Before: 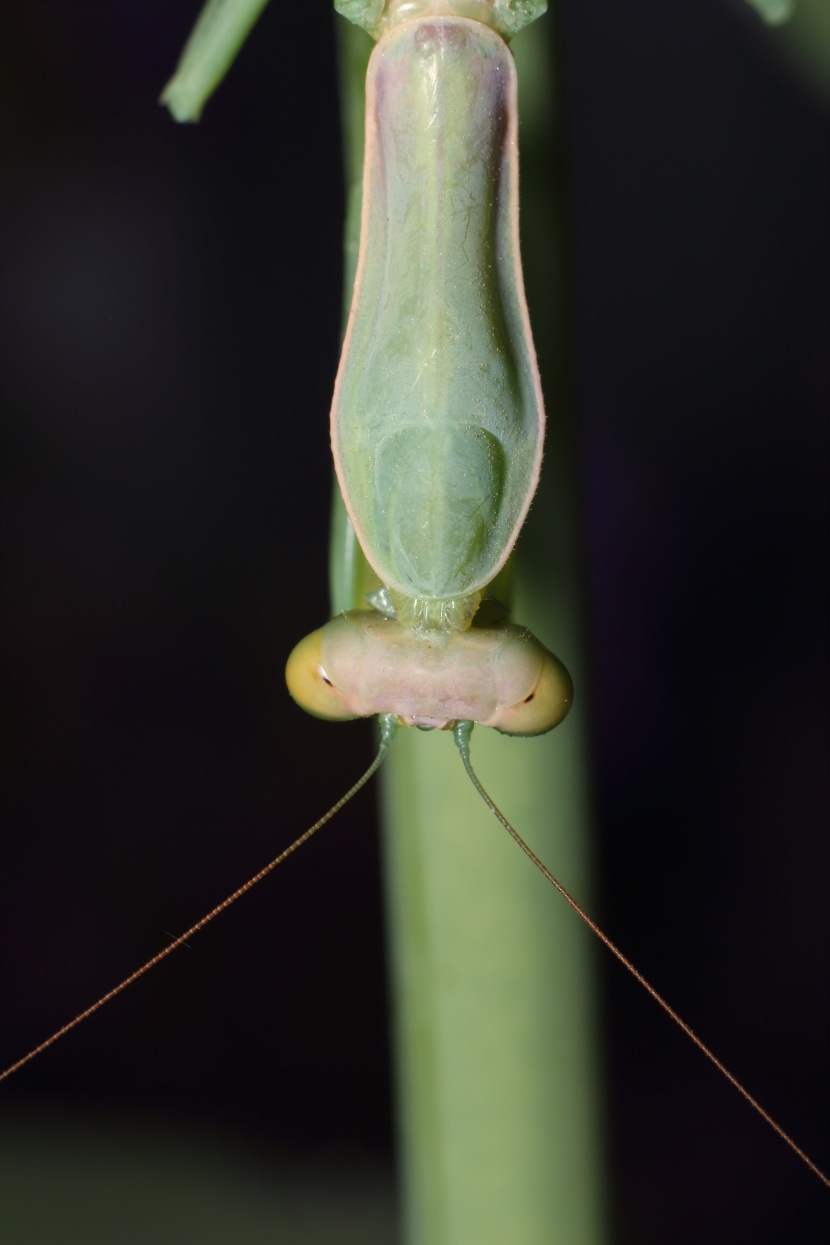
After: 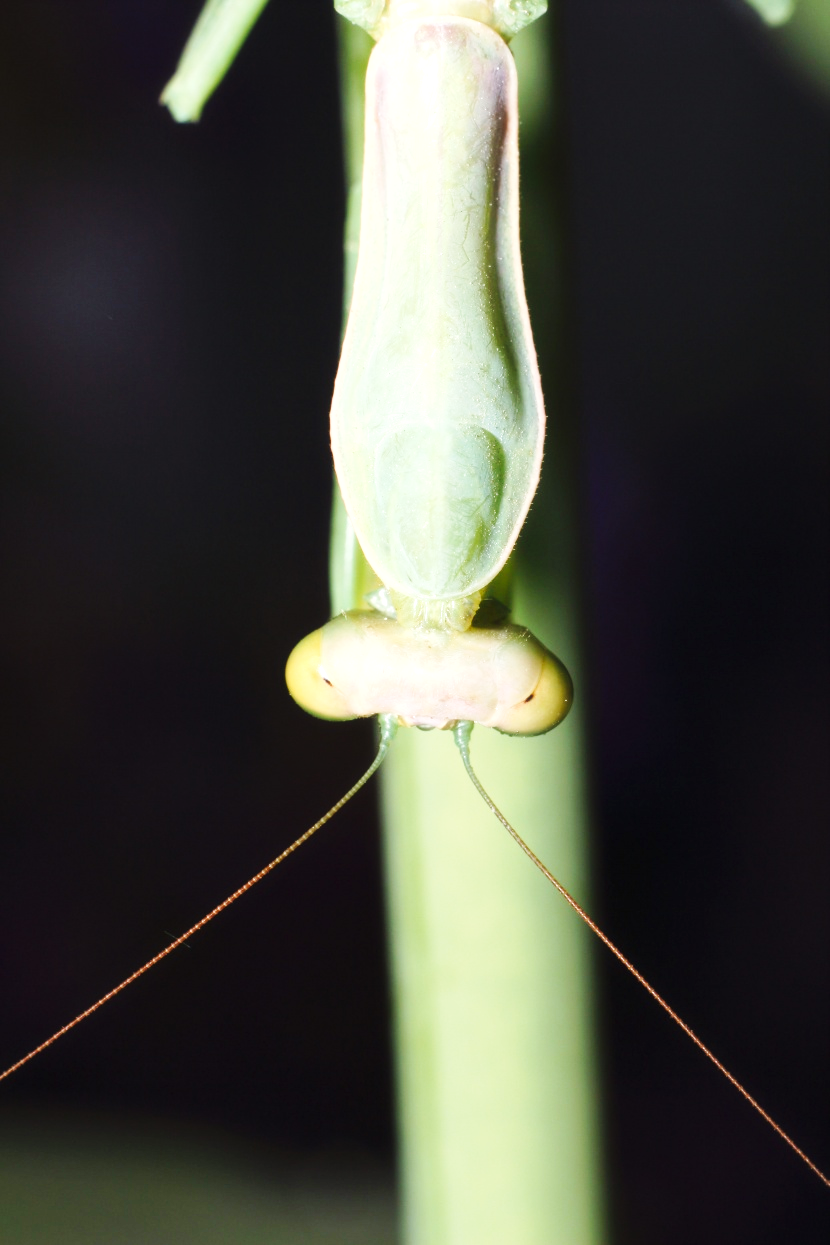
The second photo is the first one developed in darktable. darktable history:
base curve: curves: ch0 [(0, 0) (0.032, 0.025) (0.121, 0.166) (0.206, 0.329) (0.605, 0.79) (1, 1)], preserve colors none
exposure: black level correction 0, exposure 1.001 EV, compensate highlight preservation false
haze removal: strength -0.082, distance 0.351, compatibility mode true, adaptive false
